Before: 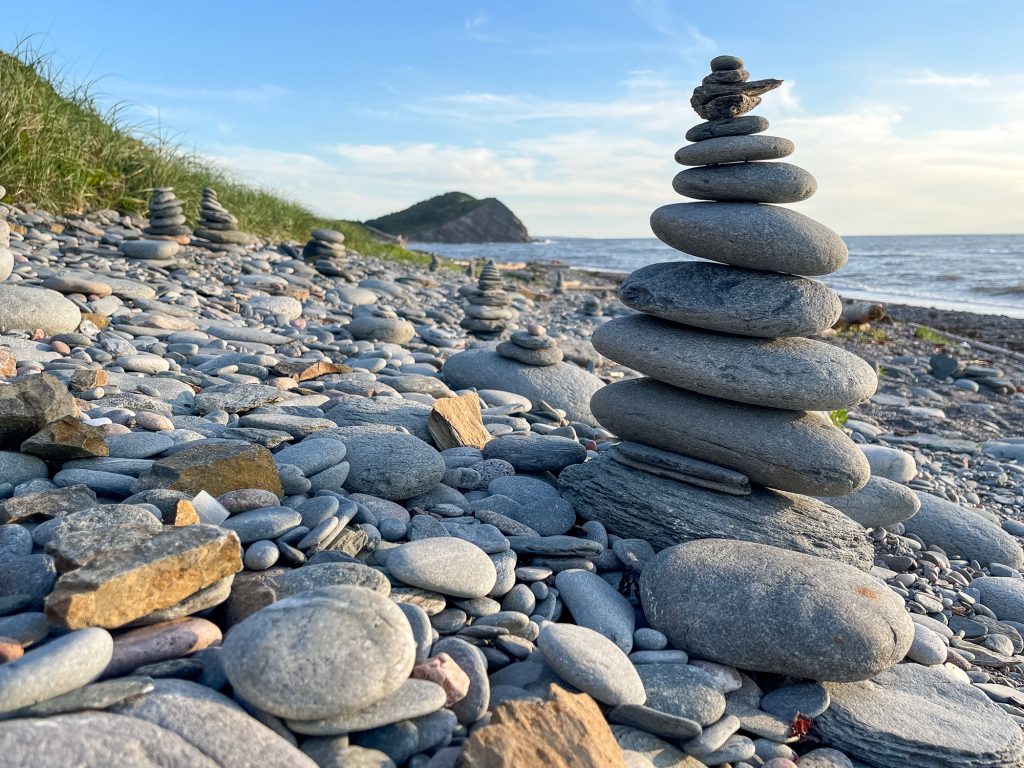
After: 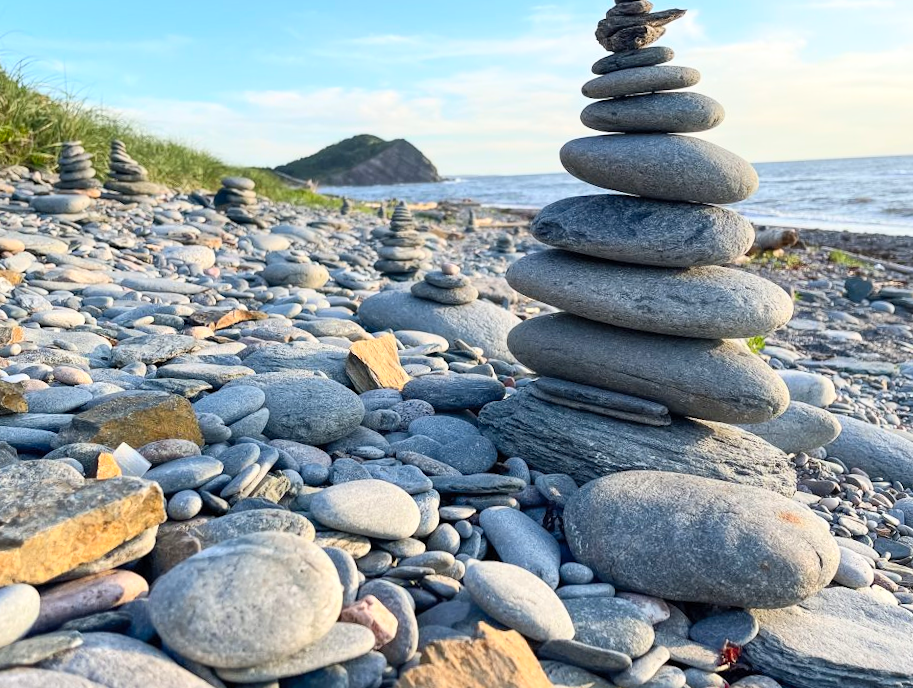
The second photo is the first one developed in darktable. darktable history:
contrast brightness saturation: contrast 0.199, brightness 0.164, saturation 0.226
crop and rotate: angle 2.29°, left 6.066%, top 5.705%
exposure: compensate exposure bias true, compensate highlight preservation false
